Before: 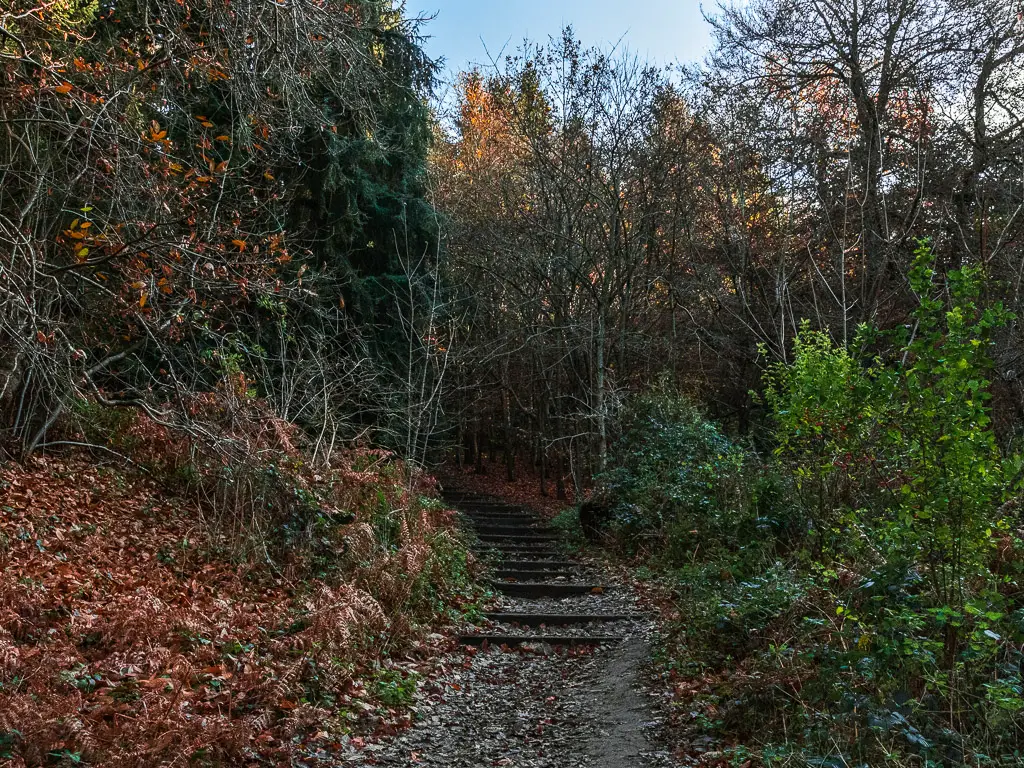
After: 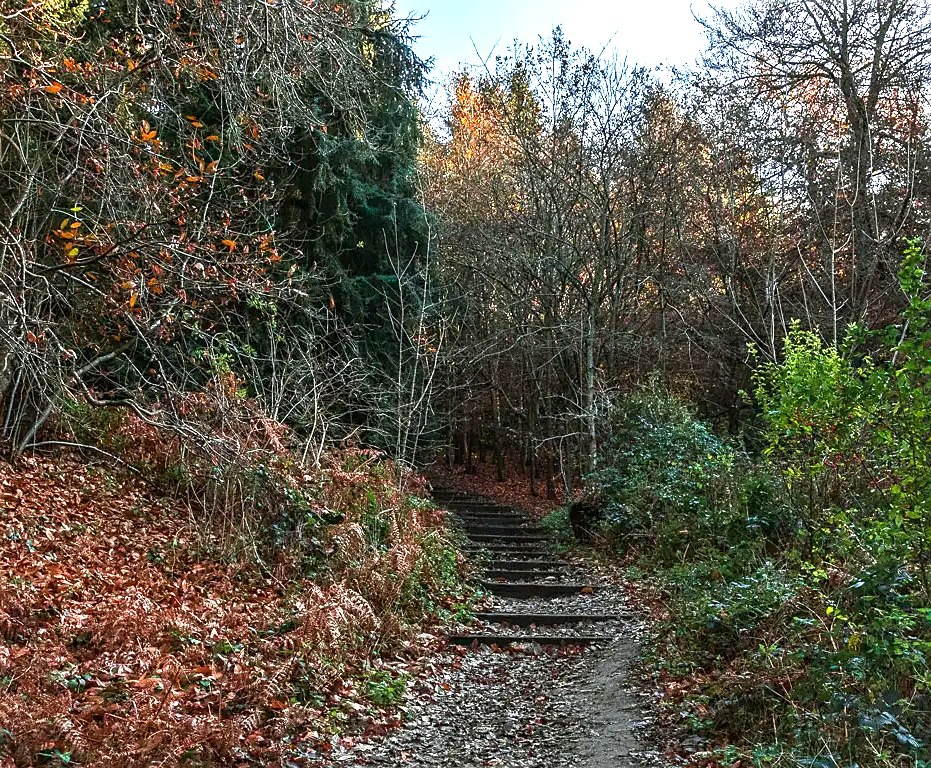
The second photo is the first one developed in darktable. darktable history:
sharpen: radius 1.477, amount 0.393, threshold 1.374
tone equalizer: edges refinement/feathering 500, mask exposure compensation -1.57 EV, preserve details no
crop and rotate: left 1.004%, right 8.045%
exposure: black level correction 0.001, exposure 1.036 EV, compensate highlight preservation false
